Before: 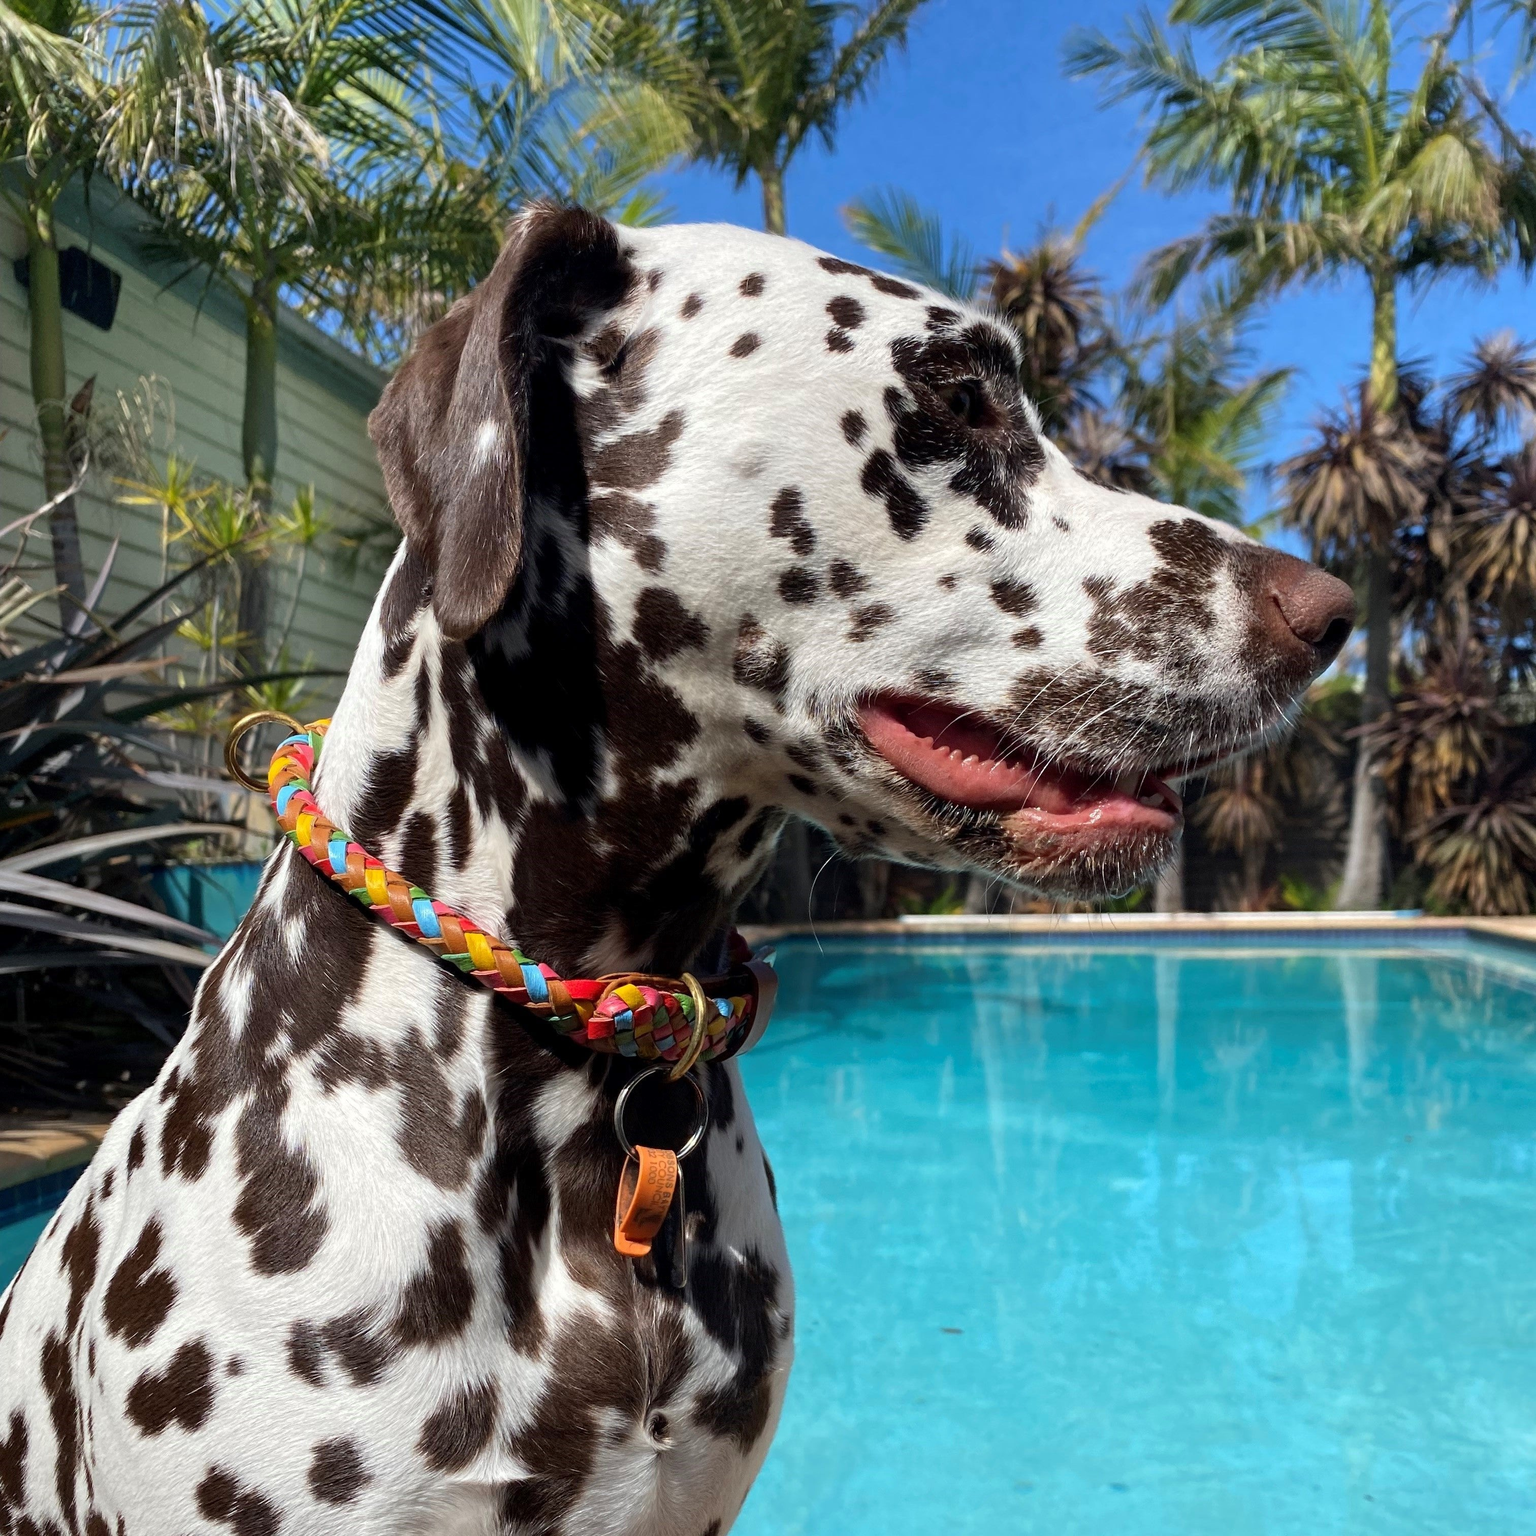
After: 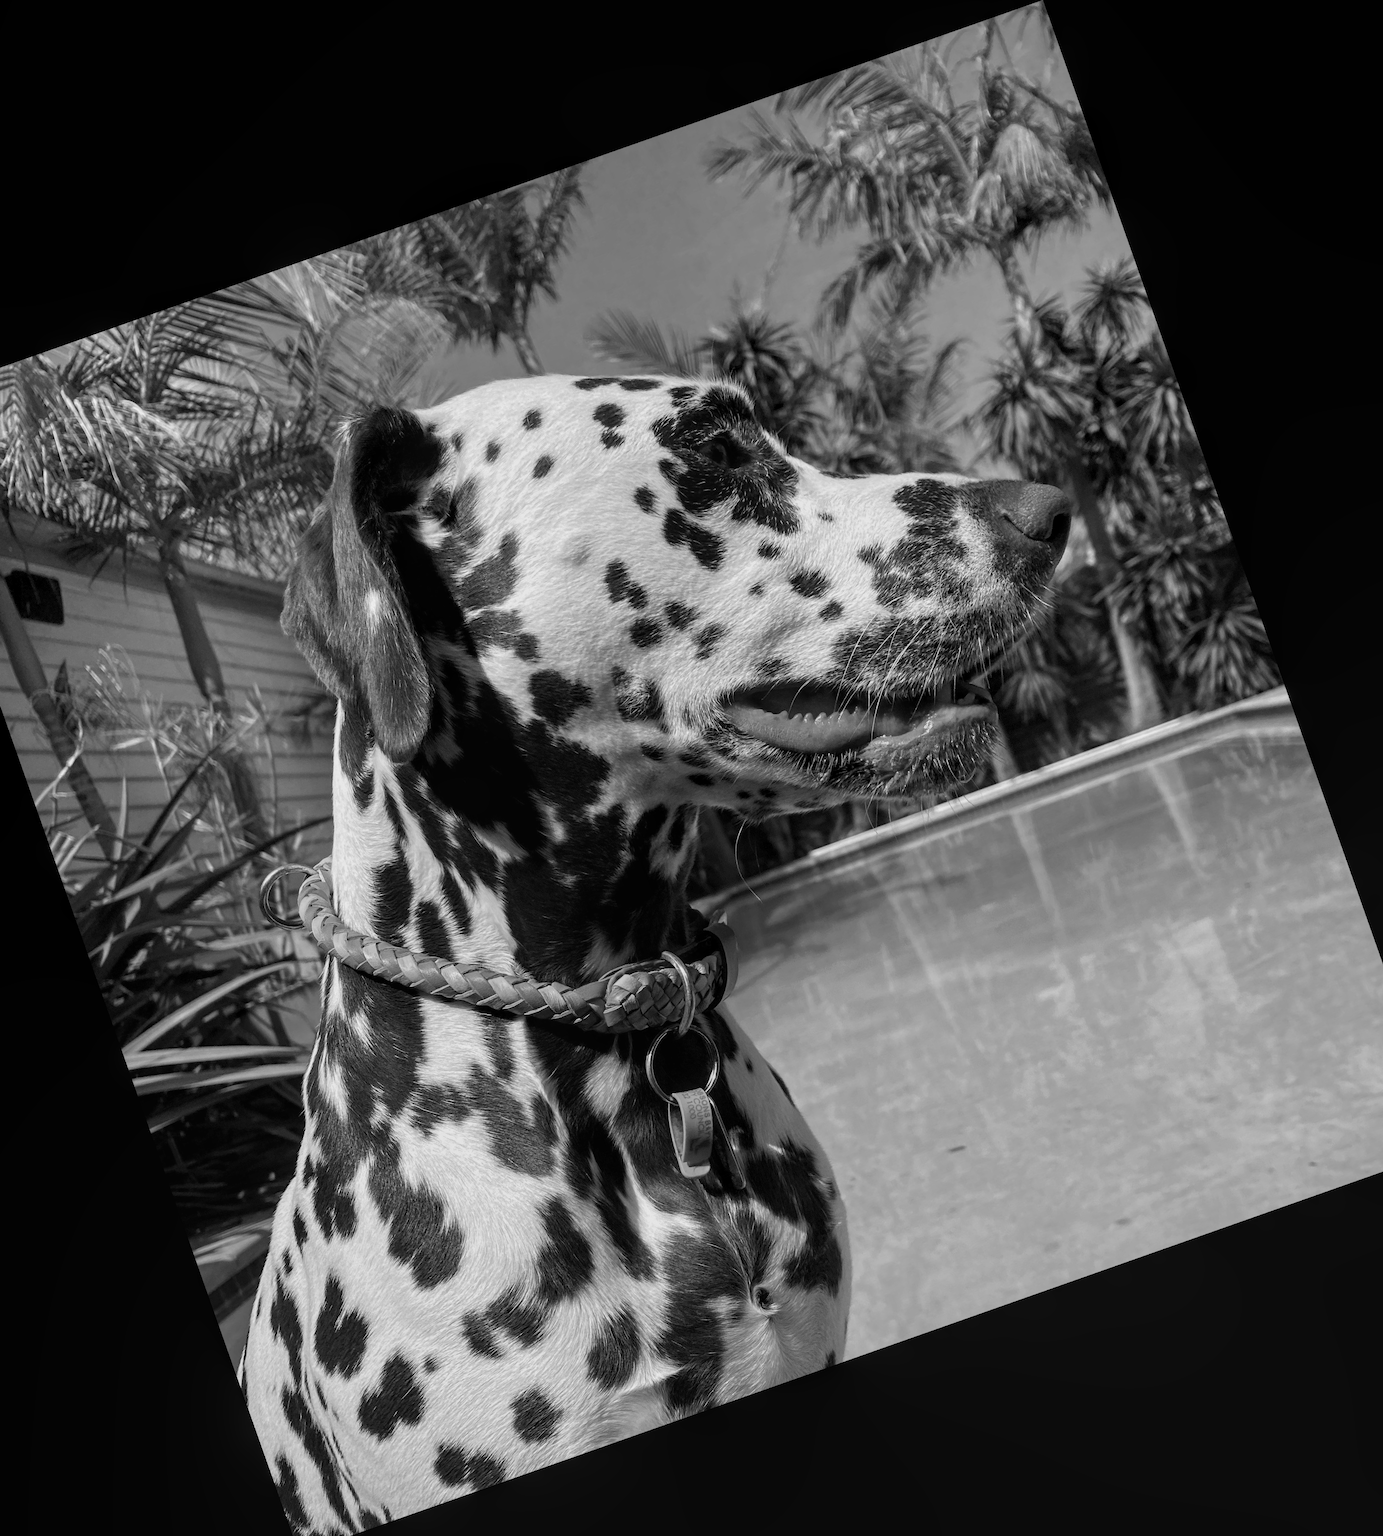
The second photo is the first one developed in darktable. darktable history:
exposure: exposure -0.177 EV, compensate highlight preservation false
crop and rotate: angle 19.43°, left 6.812%, right 4.125%, bottom 1.087%
color correction: highlights a* -0.482, highlights b* 40, shadows a* 9.8, shadows b* -0.161
local contrast: detail 115%
monochrome: on, module defaults
